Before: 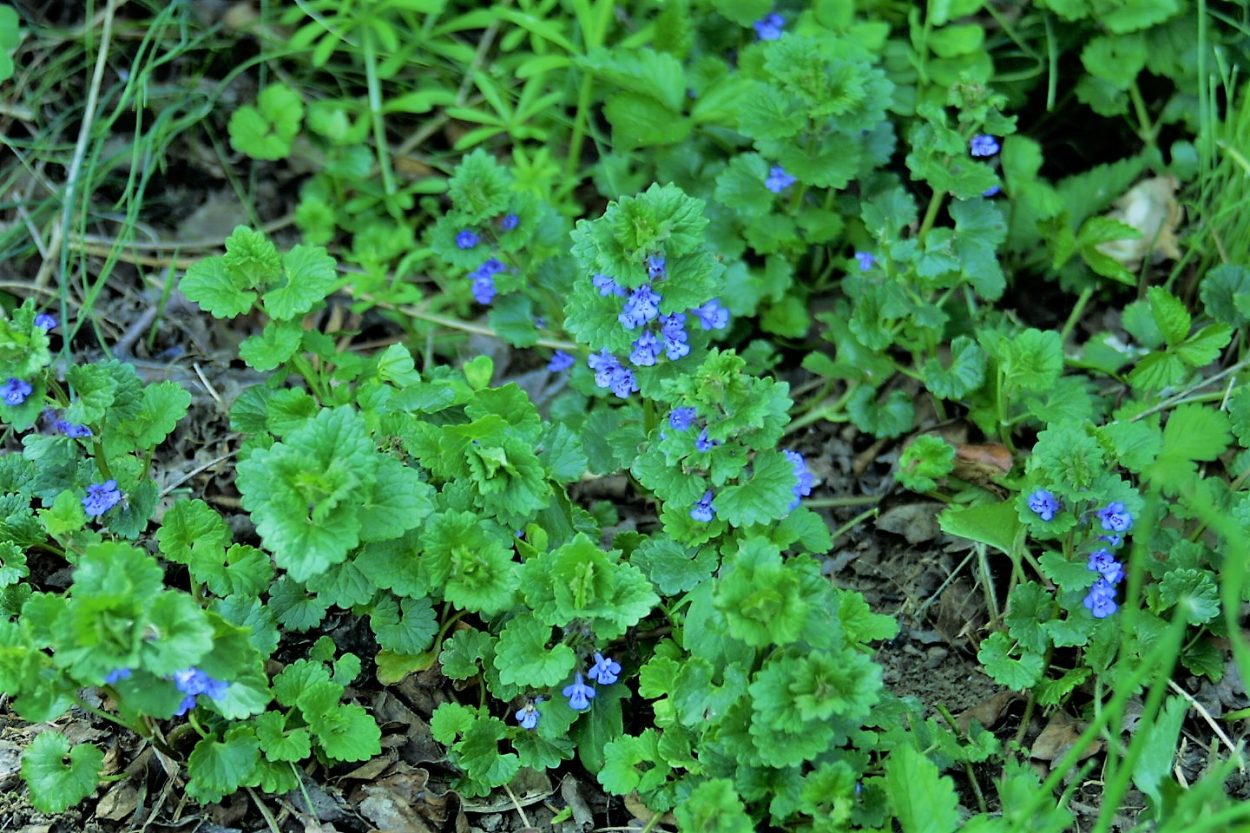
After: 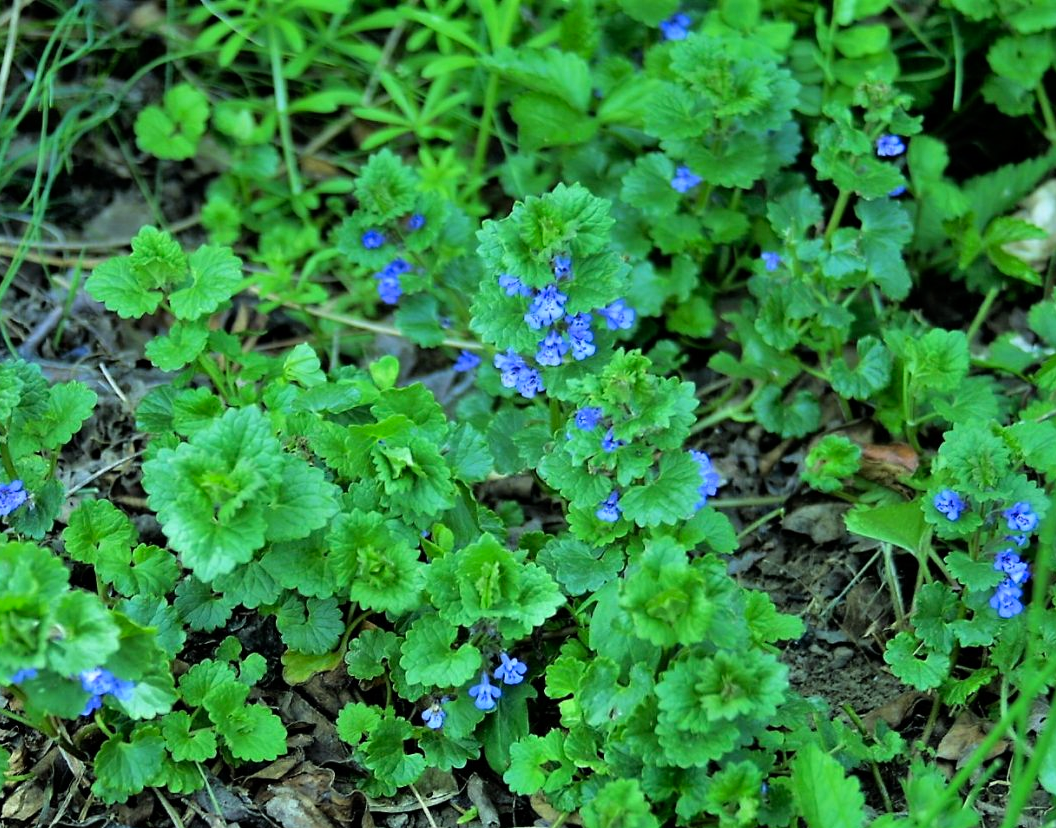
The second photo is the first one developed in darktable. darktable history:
color balance: contrast 10%
crop: left 7.598%, right 7.873%
